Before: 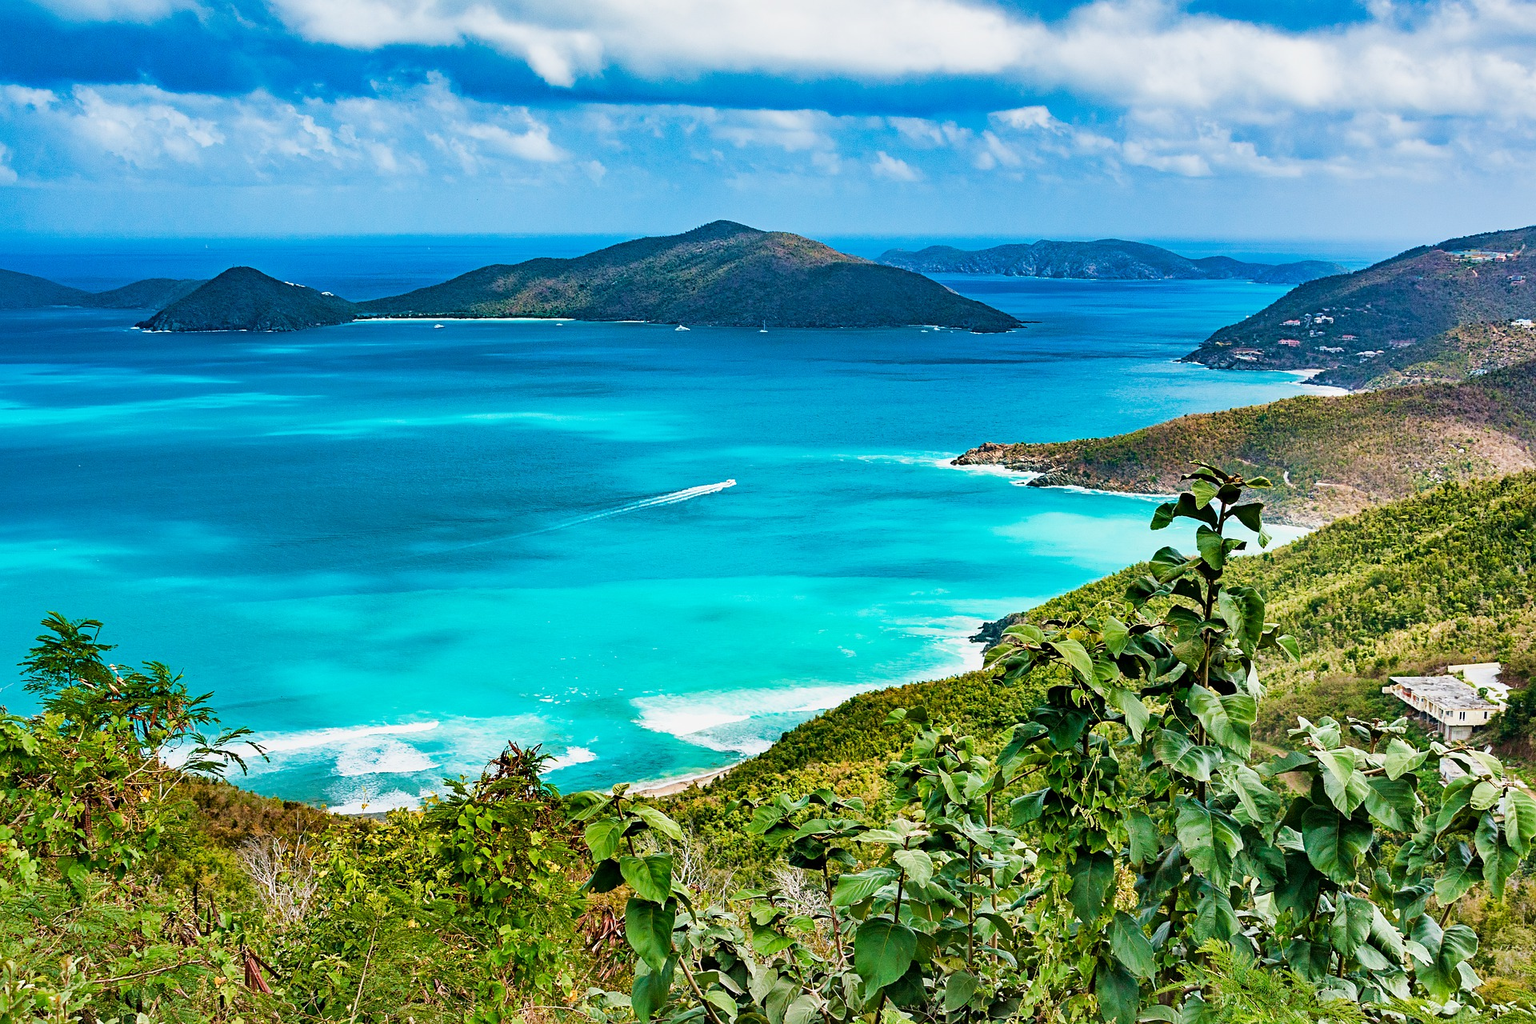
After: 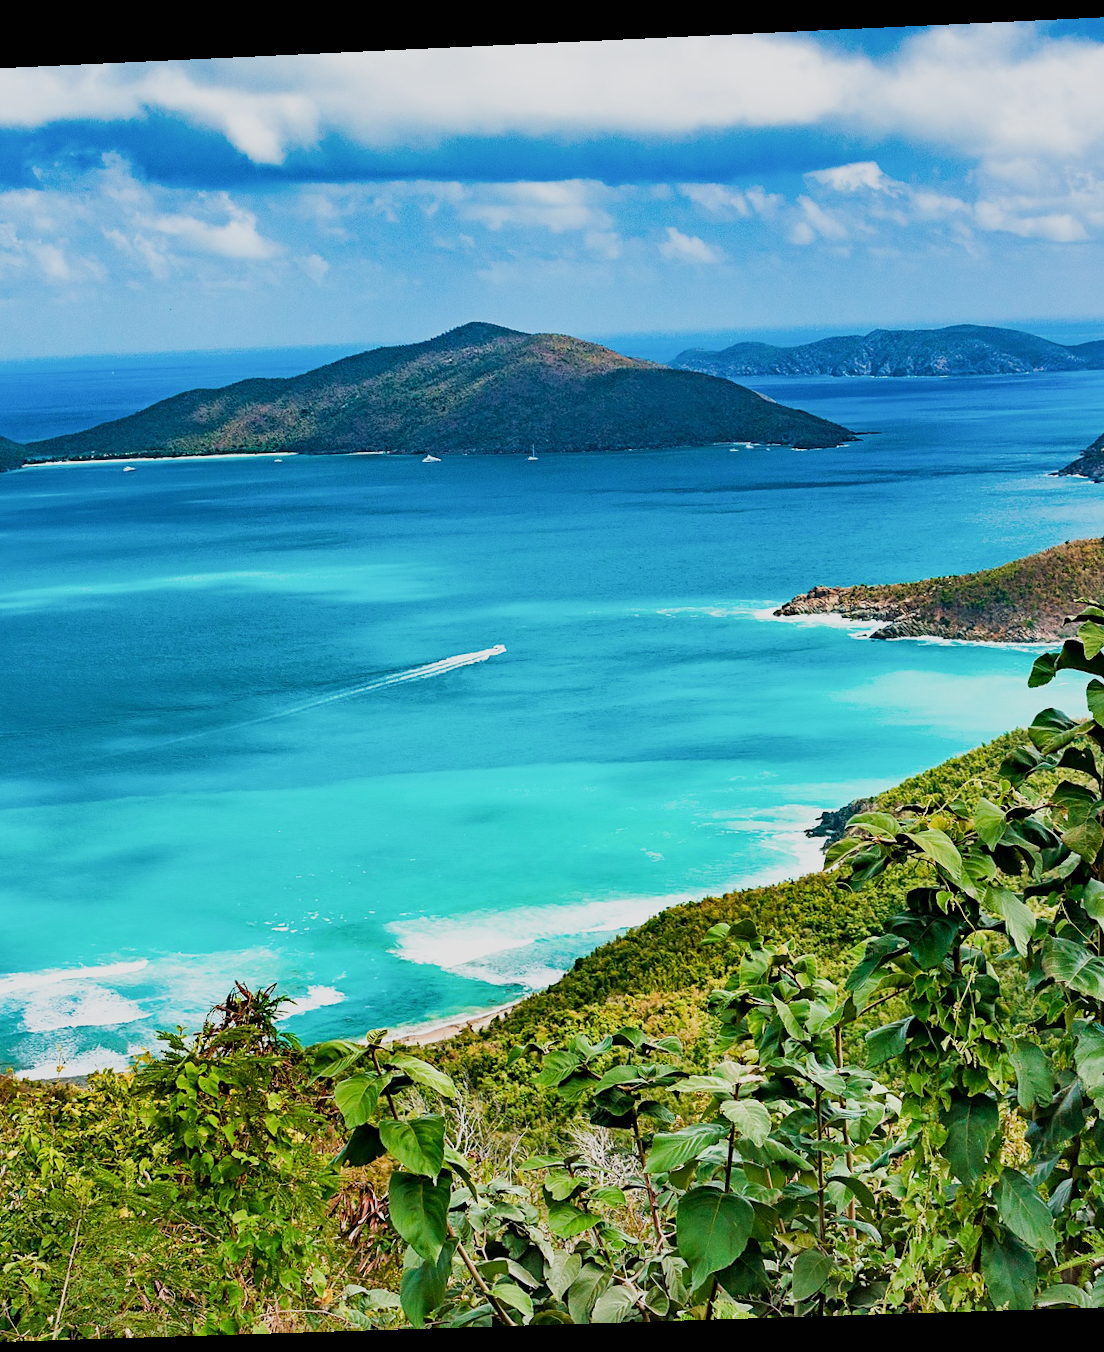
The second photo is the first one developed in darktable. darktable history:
tone equalizer: on, module defaults
rotate and perspective: rotation -2.22°, lens shift (horizontal) -0.022, automatic cropping off
sigmoid: contrast 1.22, skew 0.65
crop: left 21.674%, right 22.086%
